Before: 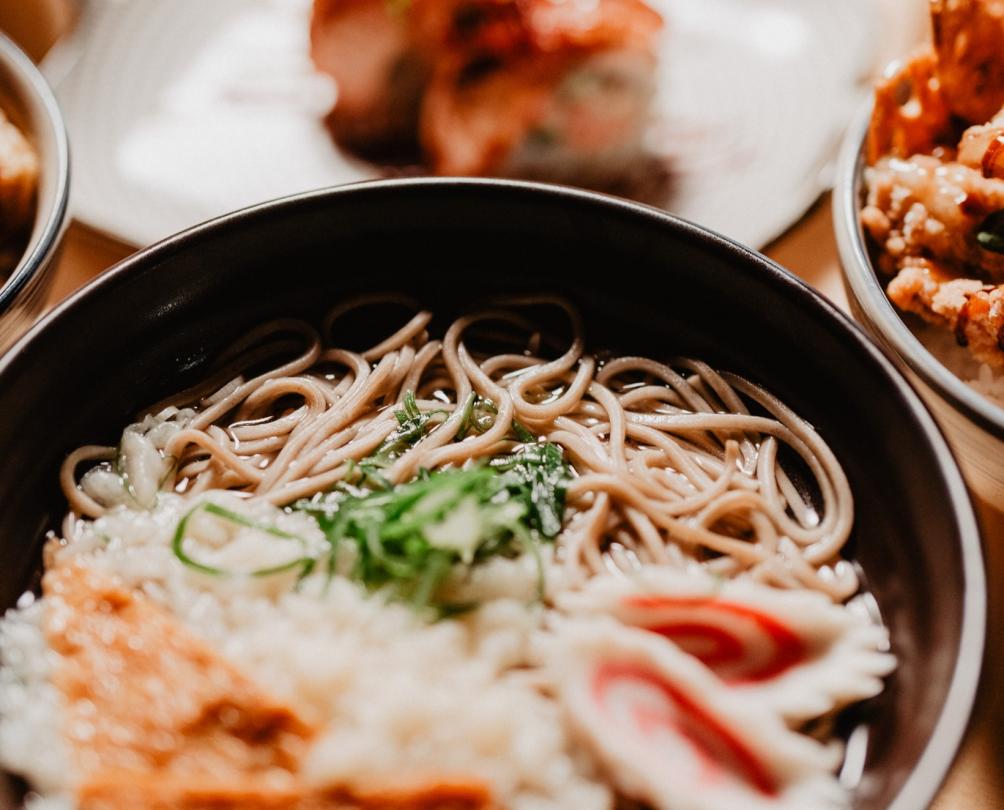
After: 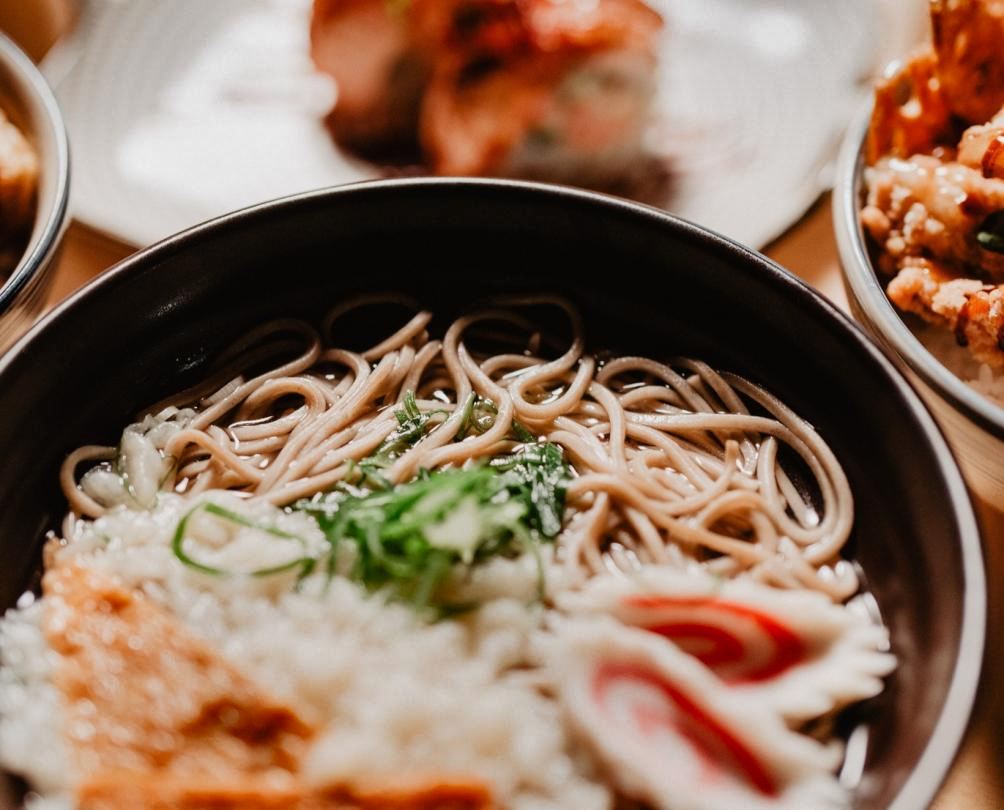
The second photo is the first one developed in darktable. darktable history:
shadows and highlights: shadows 24.65, highlights -77.61, shadows color adjustment 99.17%, highlights color adjustment 0.13%, soften with gaussian
